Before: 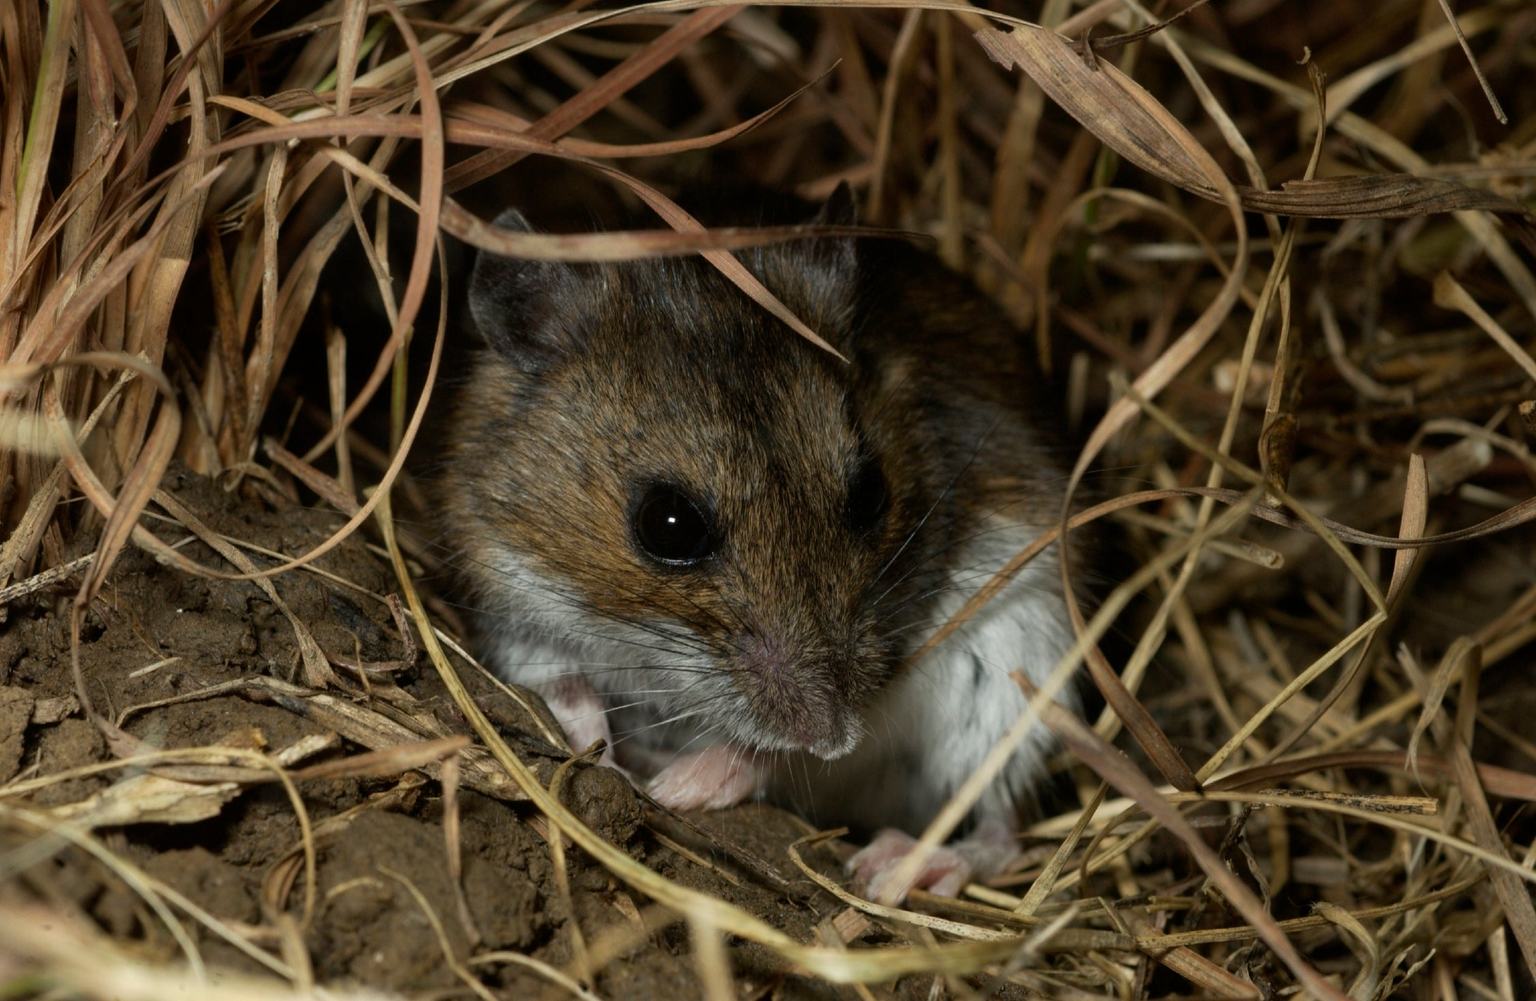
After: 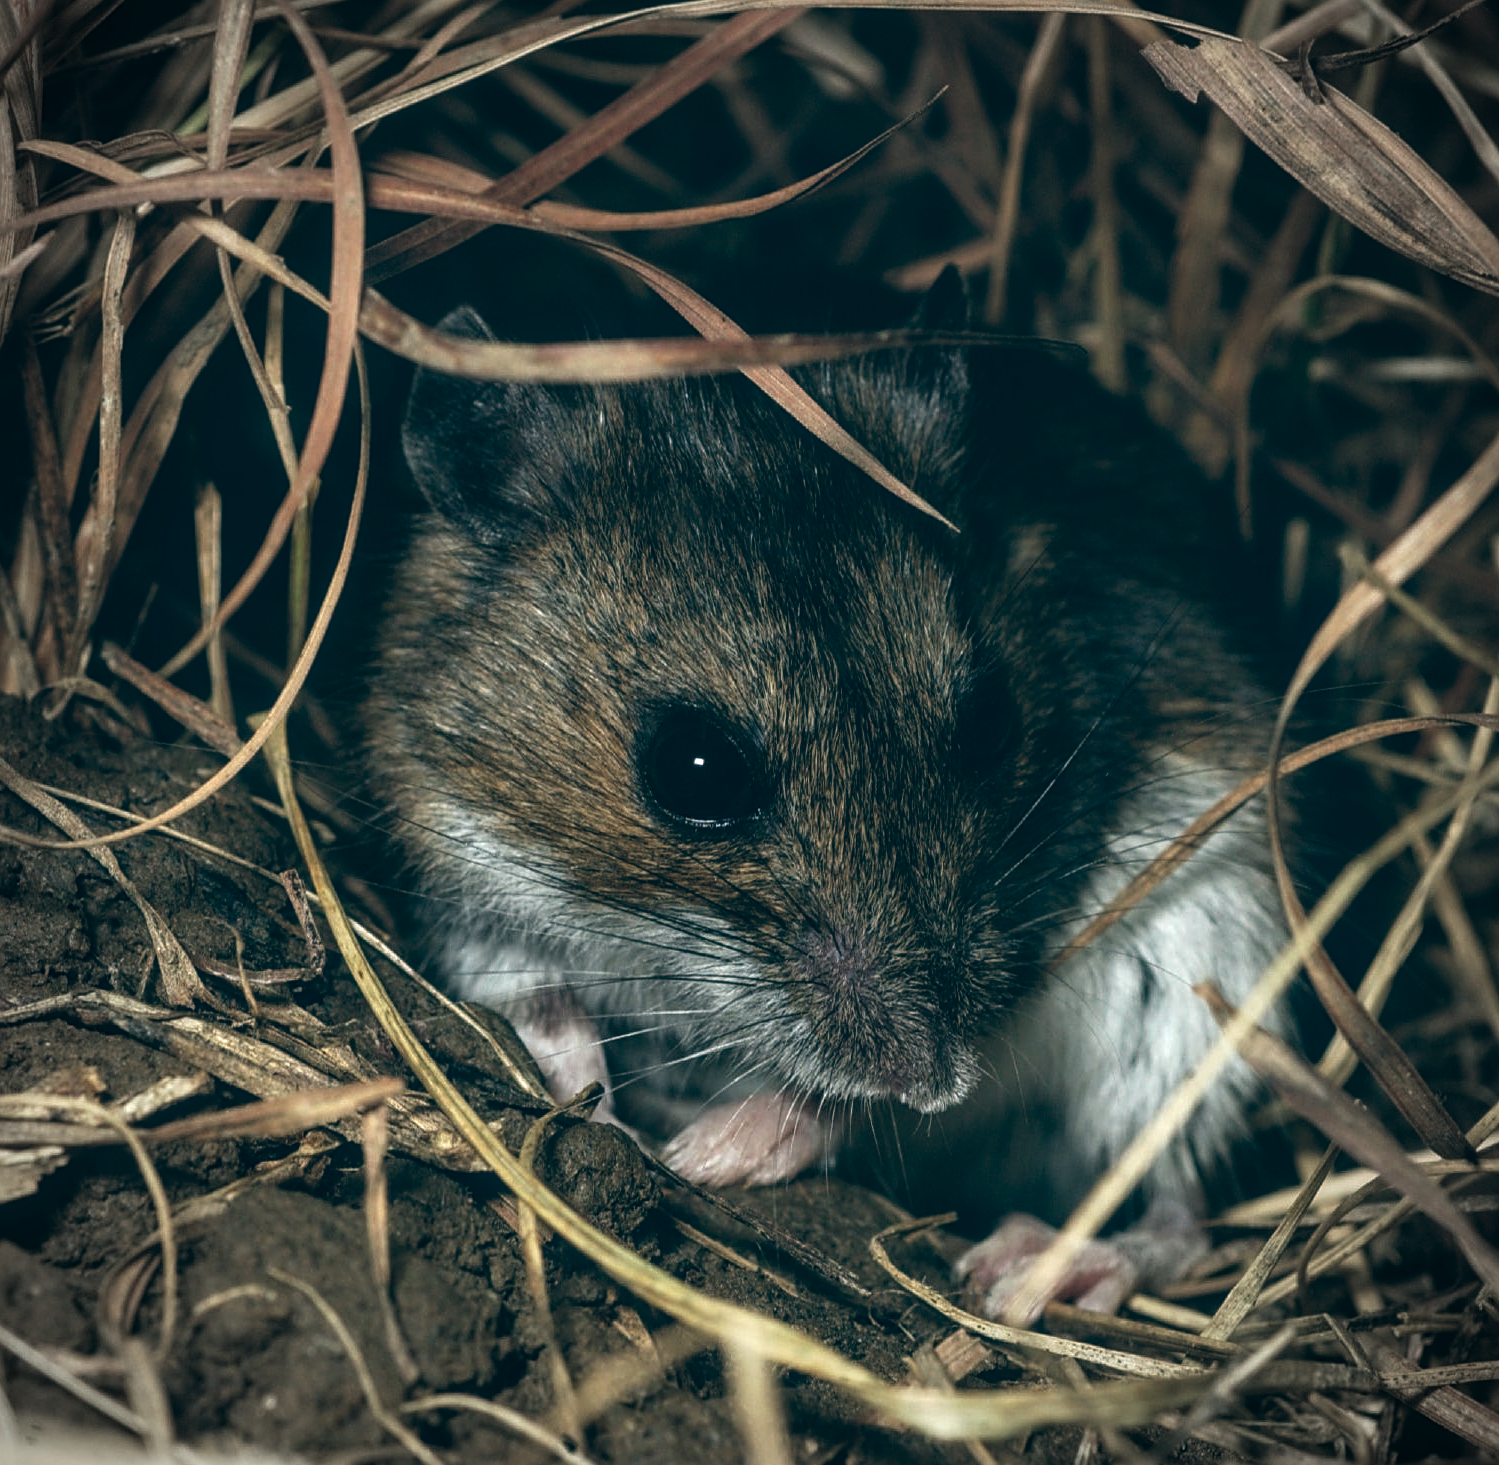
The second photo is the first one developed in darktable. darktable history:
crop and rotate: left 12.673%, right 20.66%
vignetting: on, module defaults
color balance: lift [1.016, 0.983, 1, 1.017], gamma [0.958, 1, 1, 1], gain [0.981, 1.007, 0.993, 1.002], input saturation 118.26%, contrast 13.43%, contrast fulcrum 21.62%, output saturation 82.76%
sharpen: on, module defaults
local contrast: highlights 59%, detail 145%
